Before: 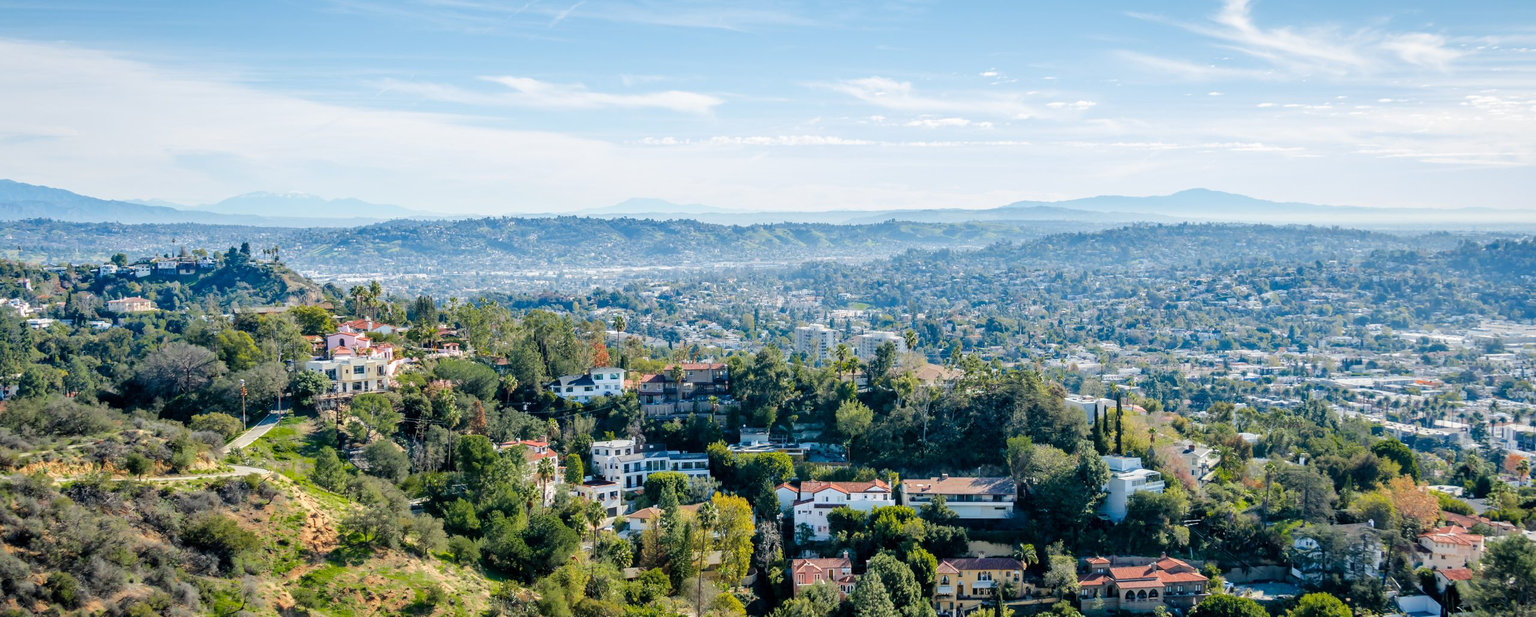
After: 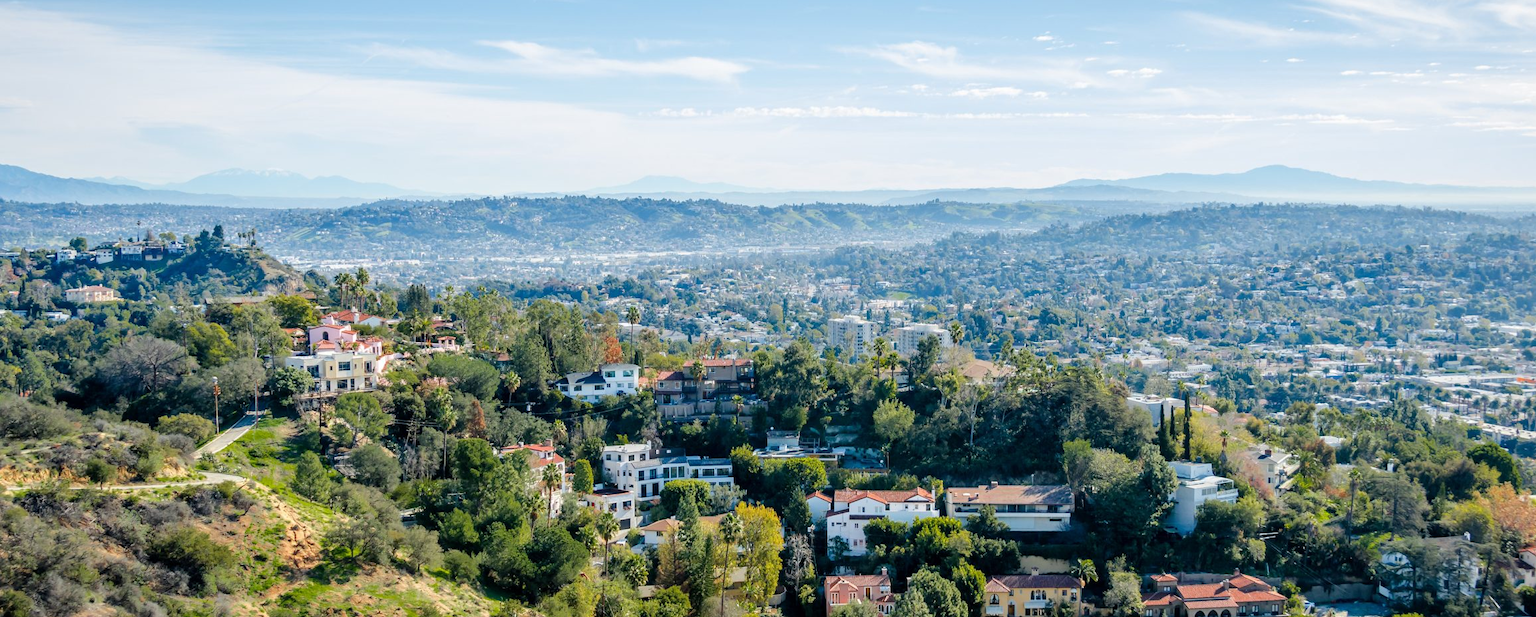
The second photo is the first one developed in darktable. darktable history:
crop: left 3.18%, top 6.491%, right 6.639%, bottom 3.228%
